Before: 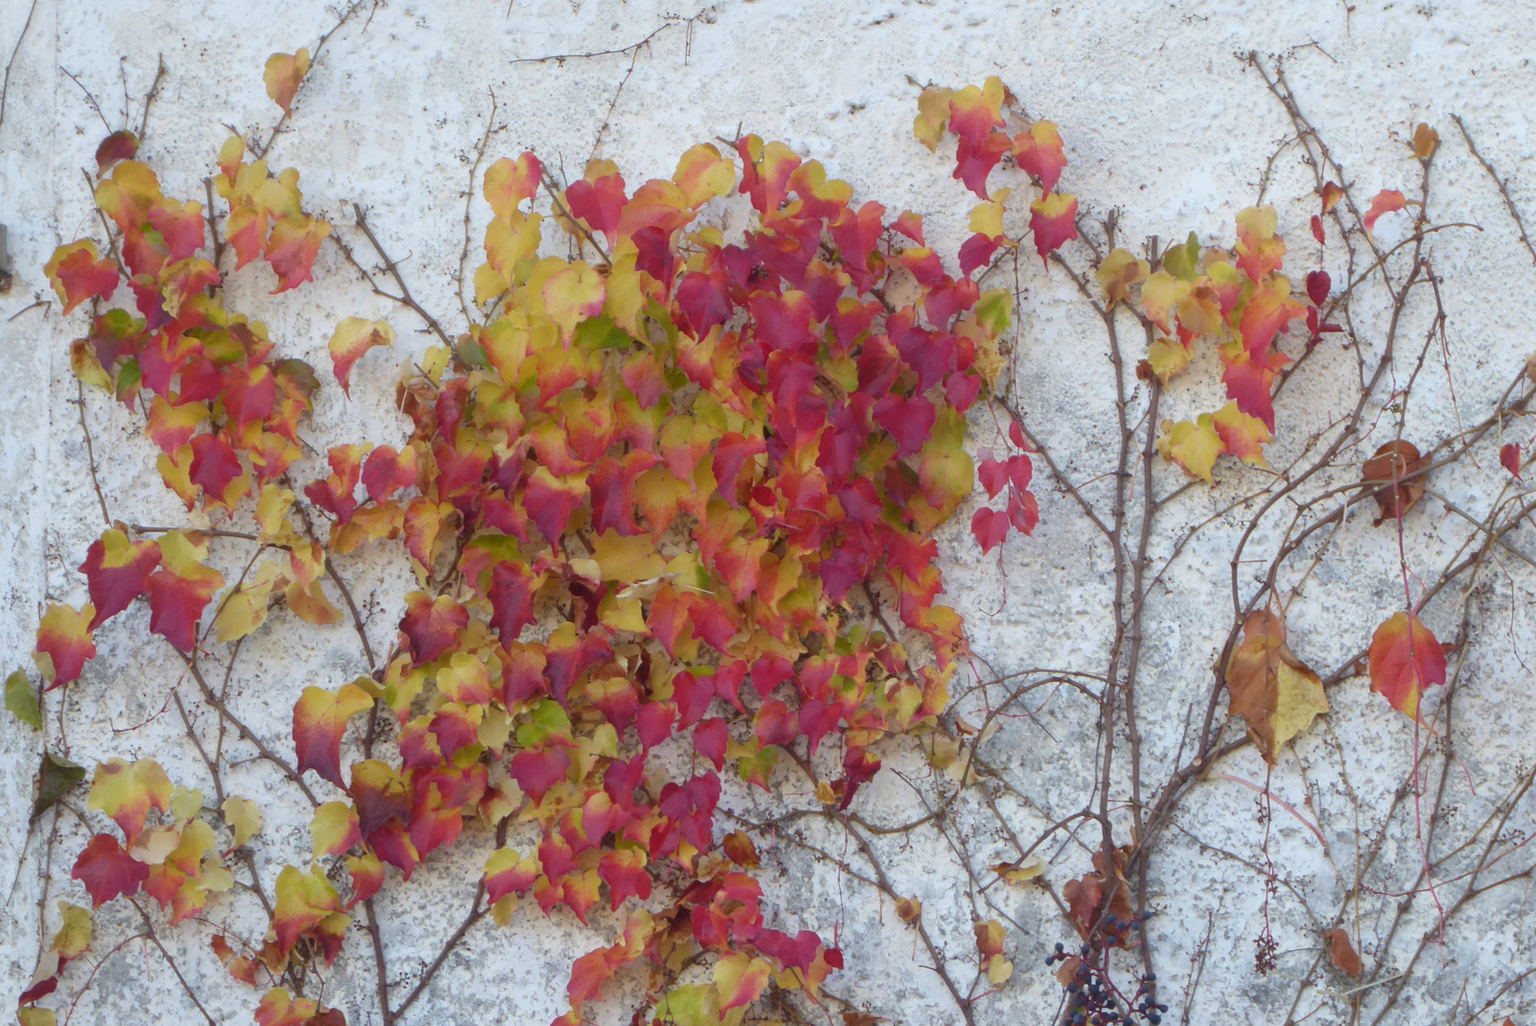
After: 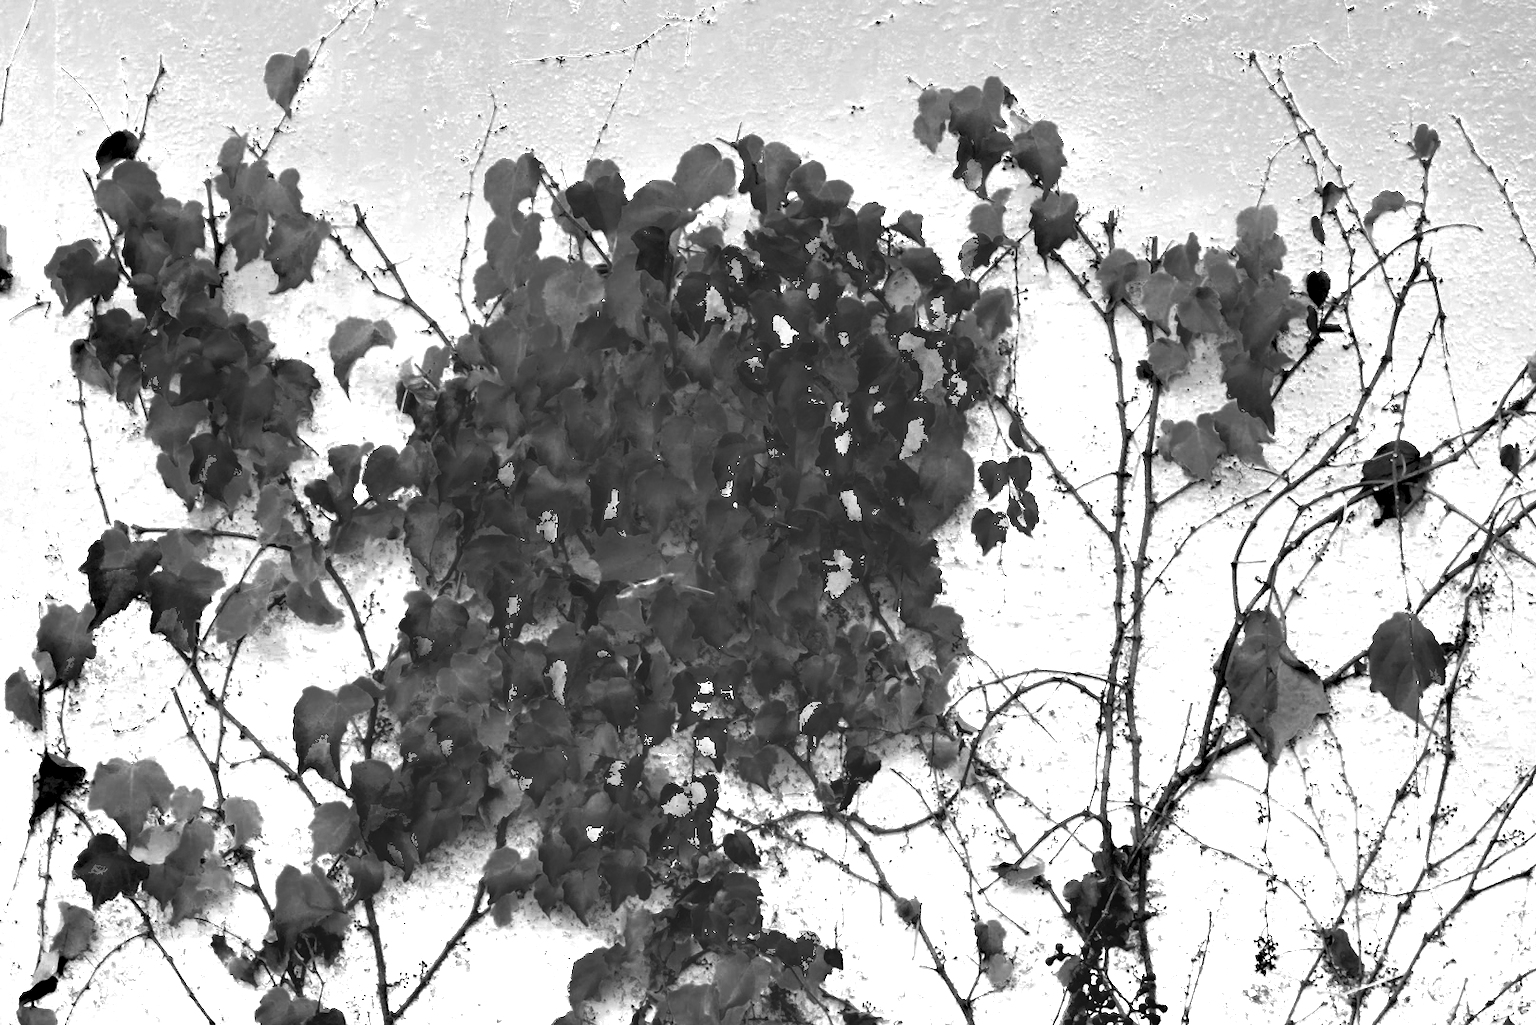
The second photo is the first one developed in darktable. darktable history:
color zones: curves: ch0 [(0.287, 0.048) (0.493, 0.484) (0.737, 0.816)]; ch1 [(0, 0) (0.143, 0) (0.286, 0) (0.429, 0) (0.571, 0) (0.714, 0) (0.857, 0)]
exposure: black level correction 0, exposure 1.676 EV, compensate highlight preservation false
shadows and highlights: highlights color adjustment 0.18%, low approximation 0.01, soften with gaussian
